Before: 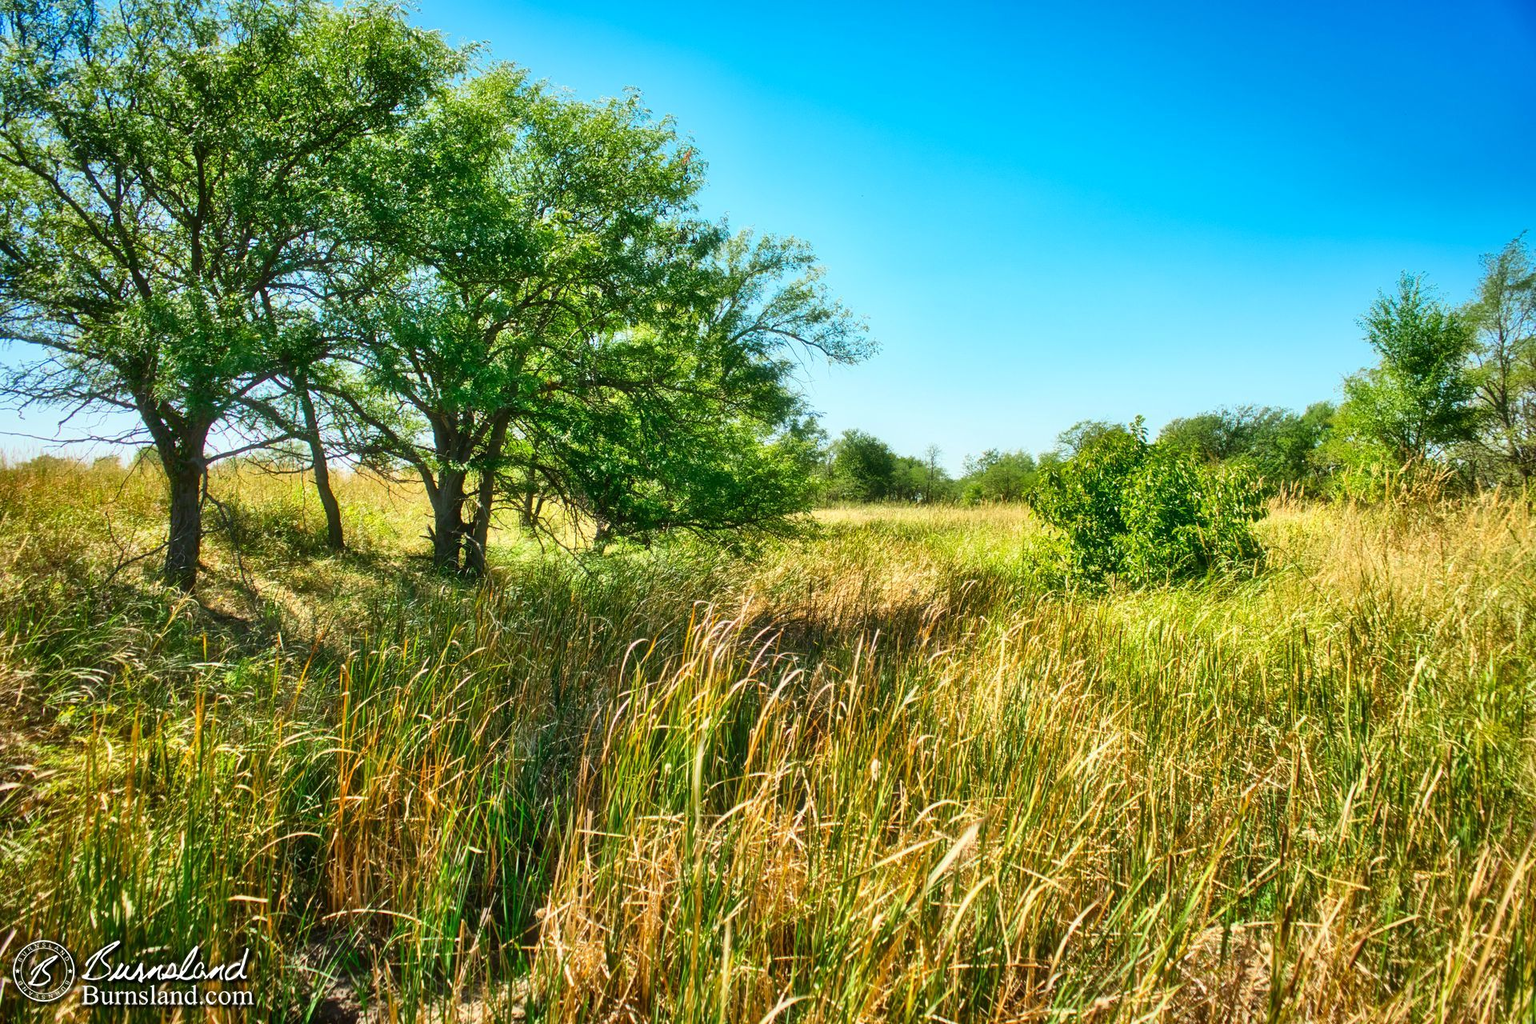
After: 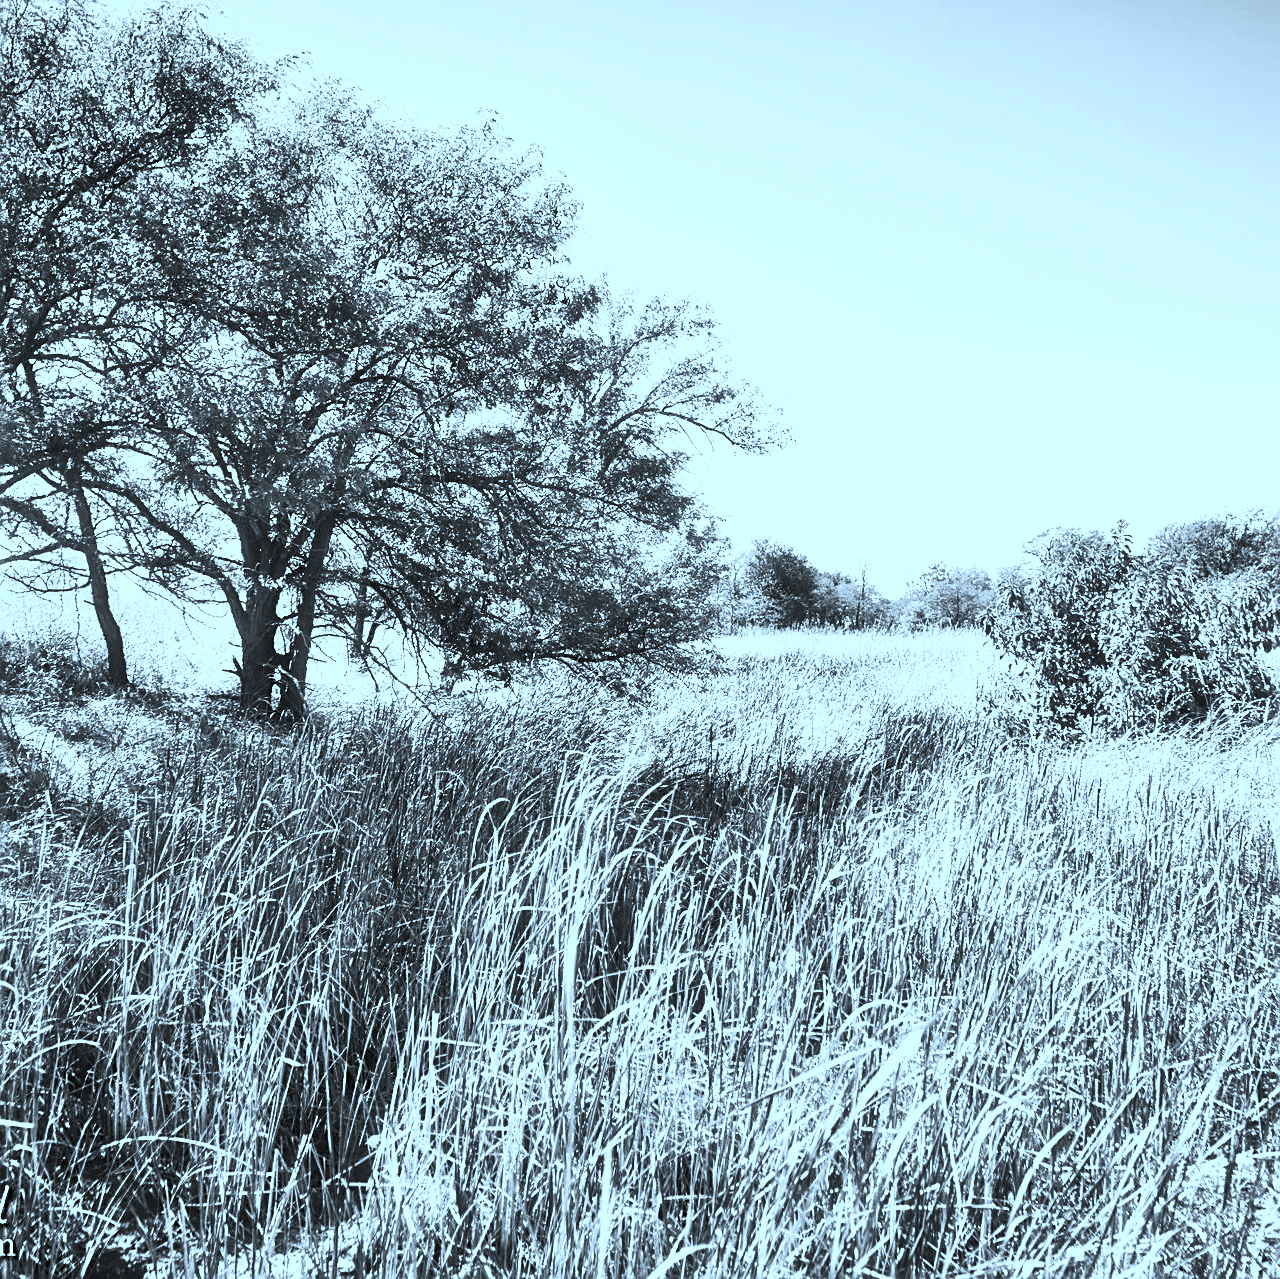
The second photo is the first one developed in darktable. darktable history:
crop and rotate: left 15.754%, right 17.579%
color correction: highlights a* -9.73, highlights b* -21.22
contrast brightness saturation: contrast 0.53, brightness 0.47, saturation -1
sharpen: on, module defaults
